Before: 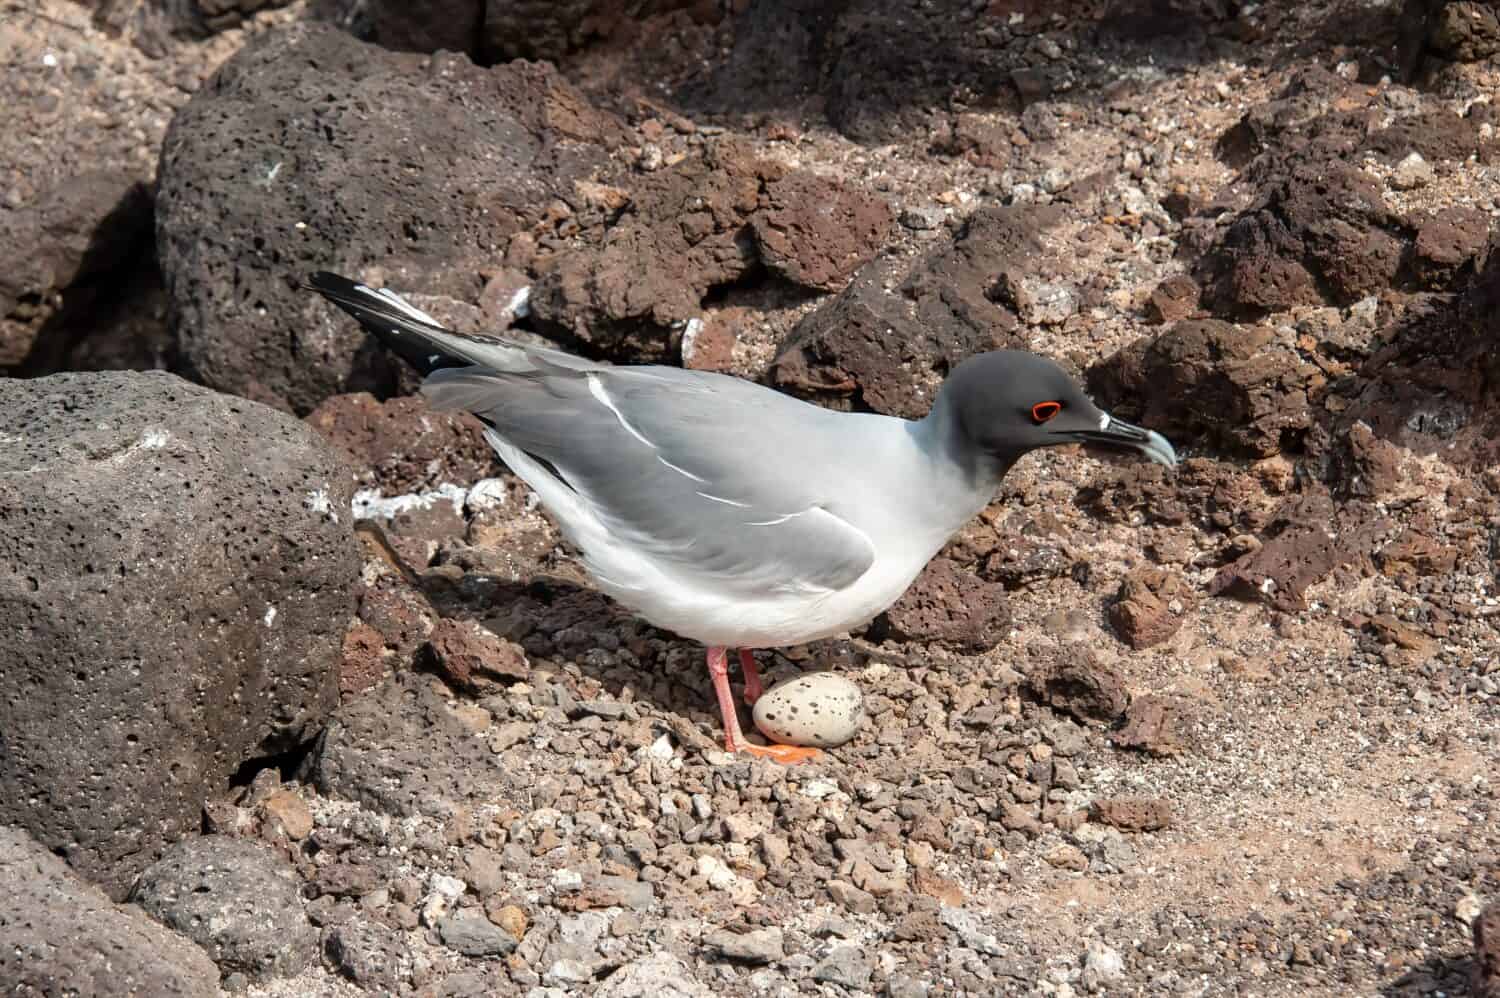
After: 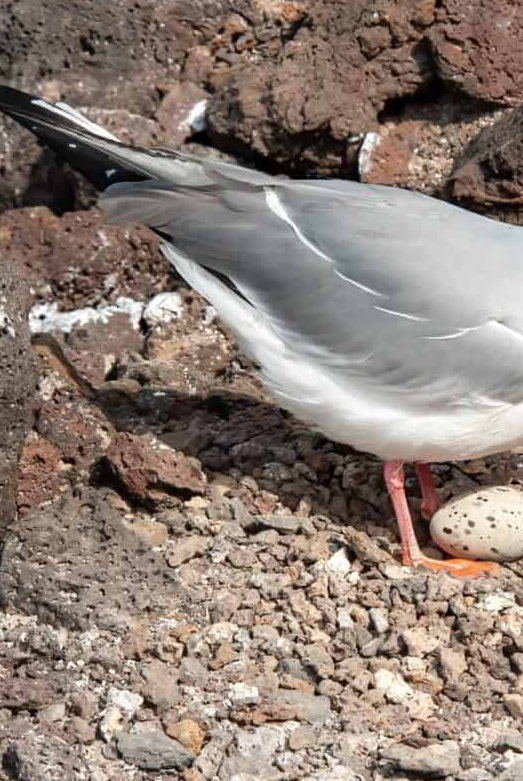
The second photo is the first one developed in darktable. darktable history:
crop and rotate: left 21.592%, top 18.663%, right 43.507%, bottom 2.995%
